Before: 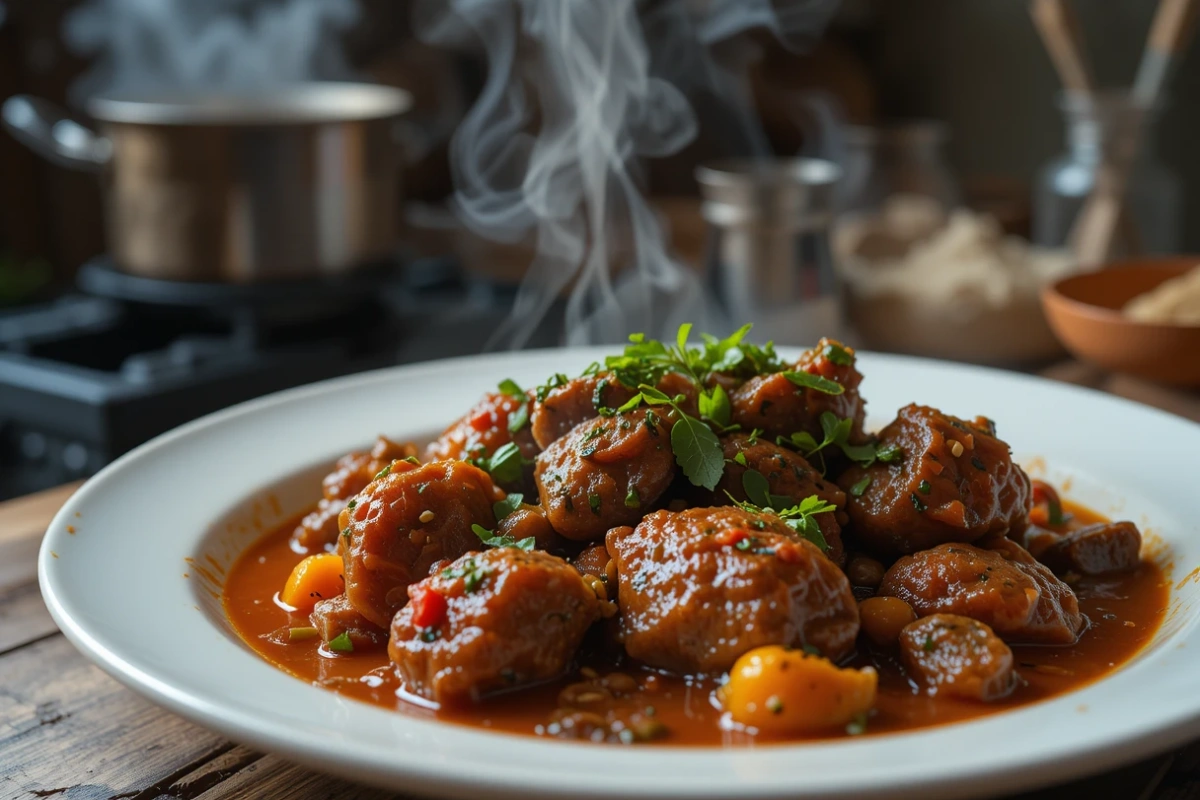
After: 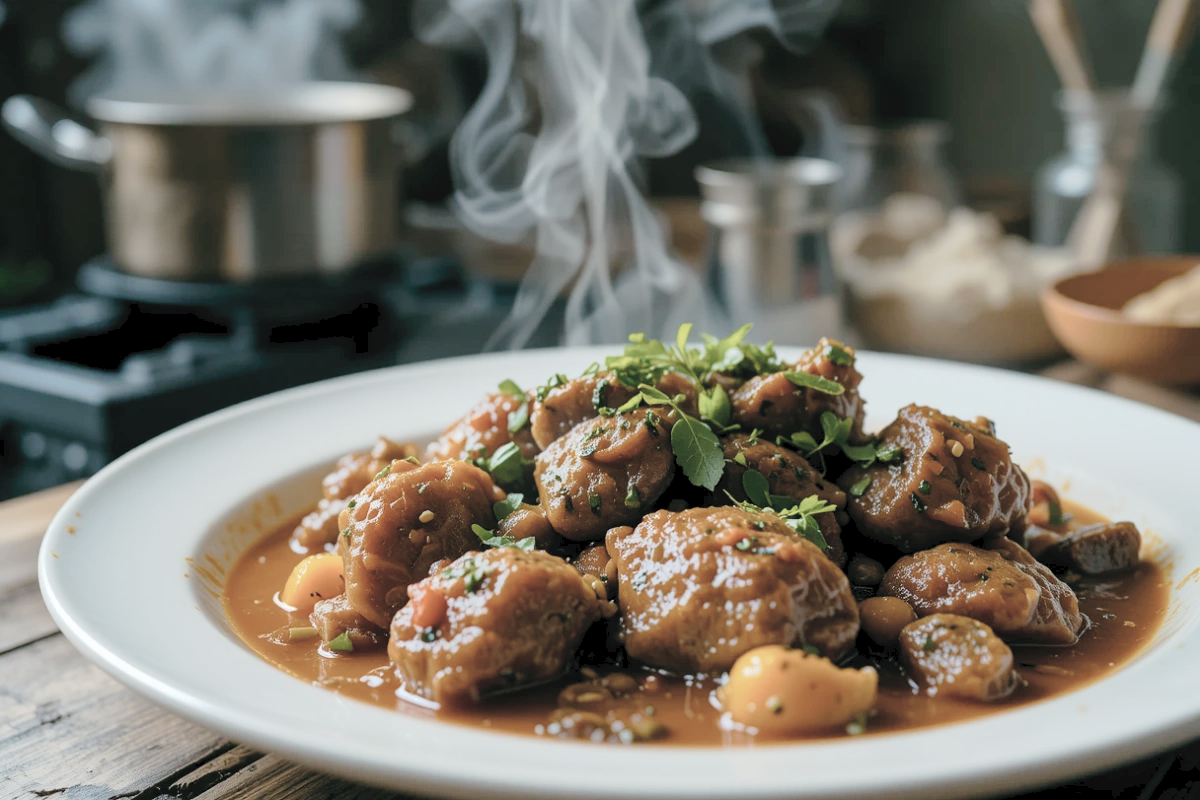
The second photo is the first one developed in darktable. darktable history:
color balance rgb: global offset › luminance -0.324%, global offset › chroma 0.11%, global offset › hue 168.17°, perceptual saturation grading › global saturation 7.305%, perceptual saturation grading › shadows 3.18%, global vibrance 39.255%
contrast brightness saturation: brightness 0.183, saturation -0.502
tone curve: curves: ch0 [(0, 0) (0.003, 0.031) (0.011, 0.041) (0.025, 0.054) (0.044, 0.06) (0.069, 0.083) (0.1, 0.108) (0.136, 0.135) (0.177, 0.179) (0.224, 0.231) (0.277, 0.294) (0.335, 0.378) (0.399, 0.463) (0.468, 0.552) (0.543, 0.627) (0.623, 0.694) (0.709, 0.776) (0.801, 0.849) (0.898, 0.905) (1, 1)], preserve colors none
